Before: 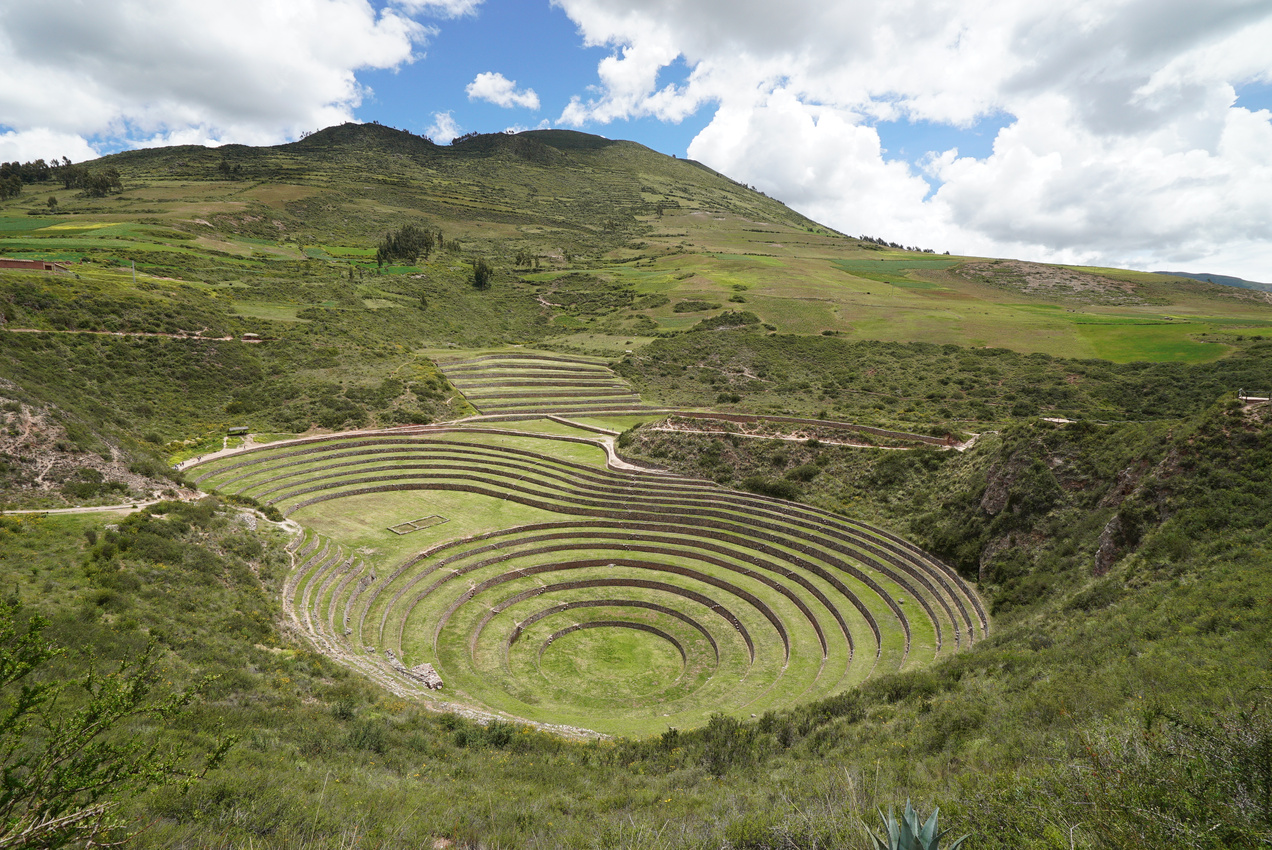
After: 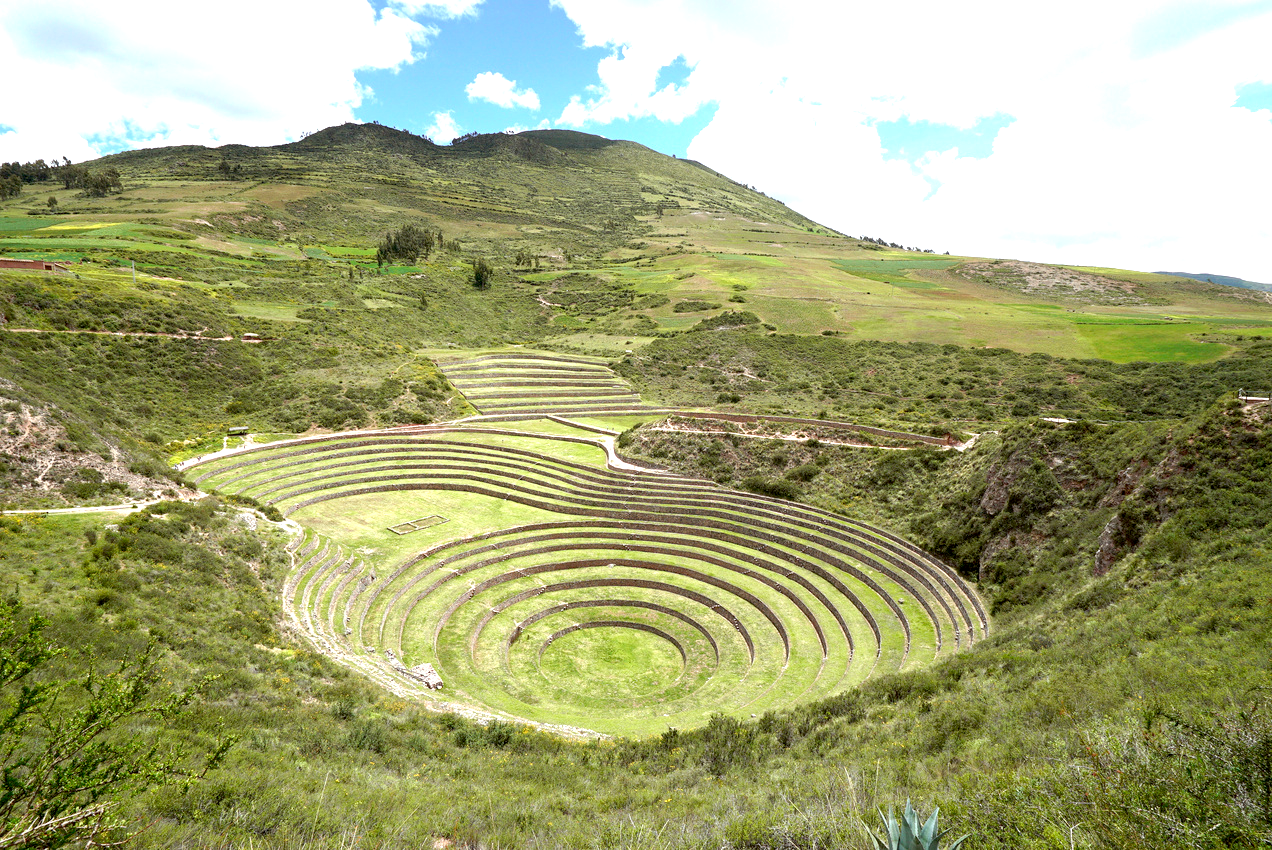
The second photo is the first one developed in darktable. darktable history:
exposure: black level correction 0.008, exposure 0.986 EV, compensate highlight preservation false
color correction: highlights a* -2.84, highlights b* -2.4, shadows a* 2.4, shadows b* 2.77
